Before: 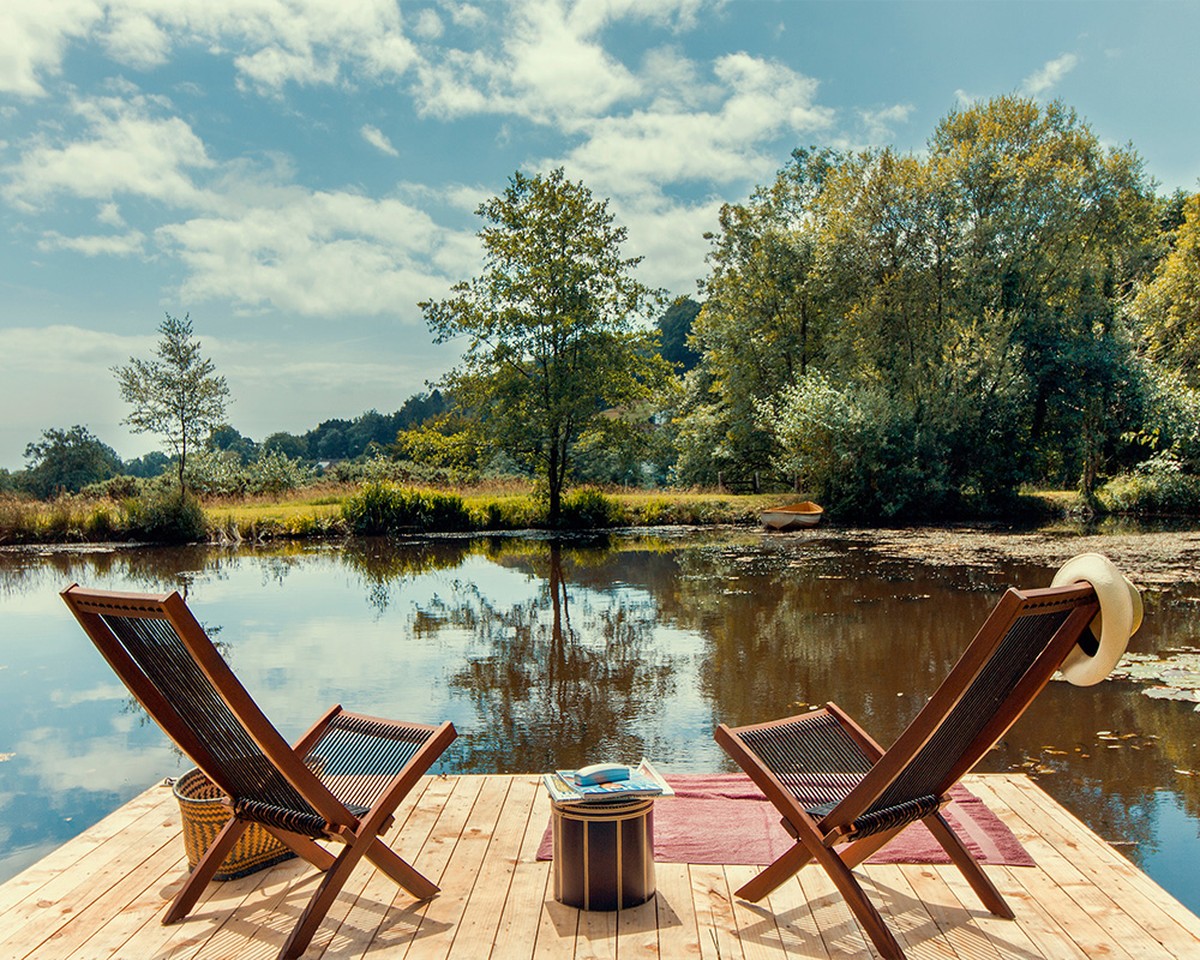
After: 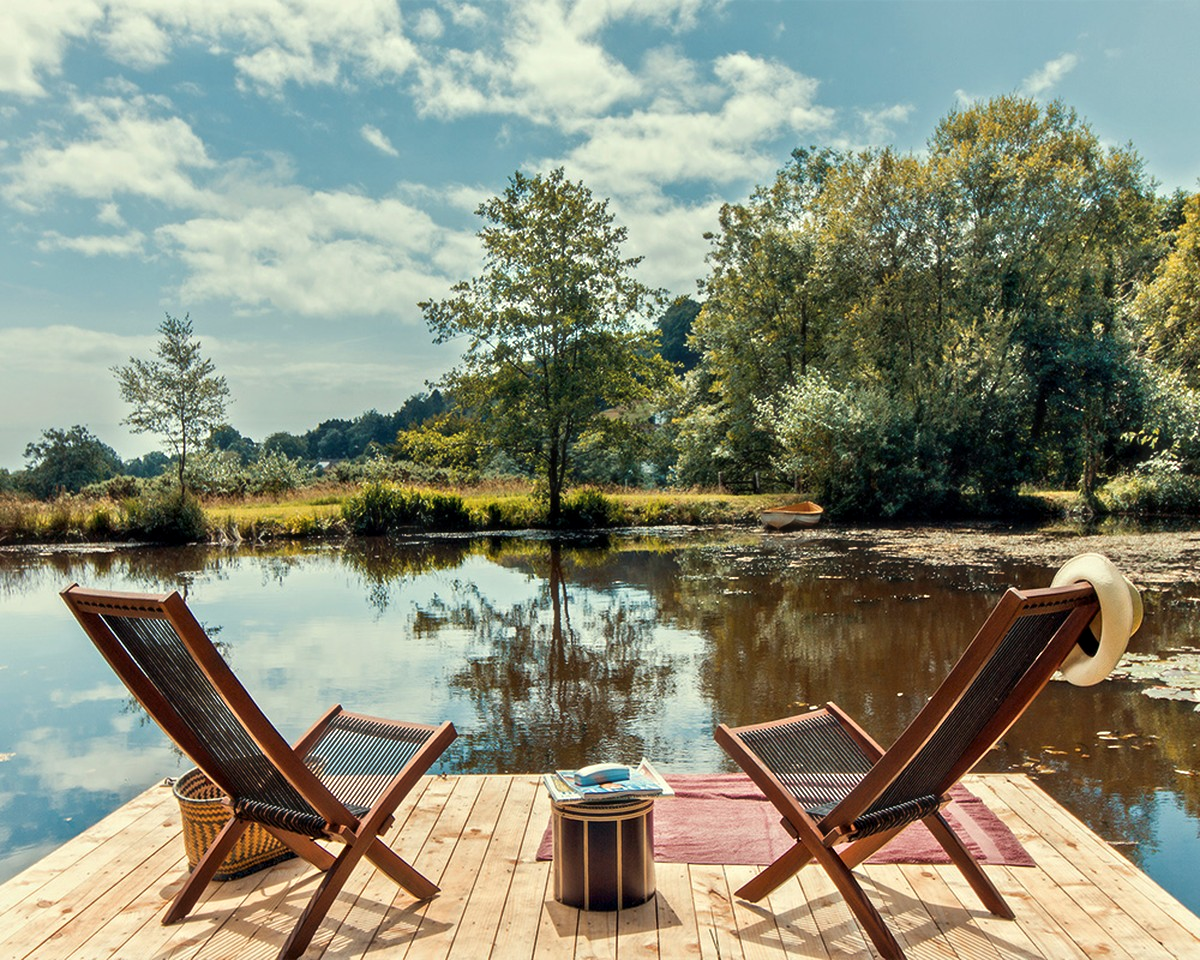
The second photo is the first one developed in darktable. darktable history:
haze removal: strength -0.05, compatibility mode true, adaptive false
contrast equalizer: y [[0.5, 0.5, 0.544, 0.569, 0.5, 0.5], [0.5 ×6], [0.5 ×6], [0 ×6], [0 ×6]]
